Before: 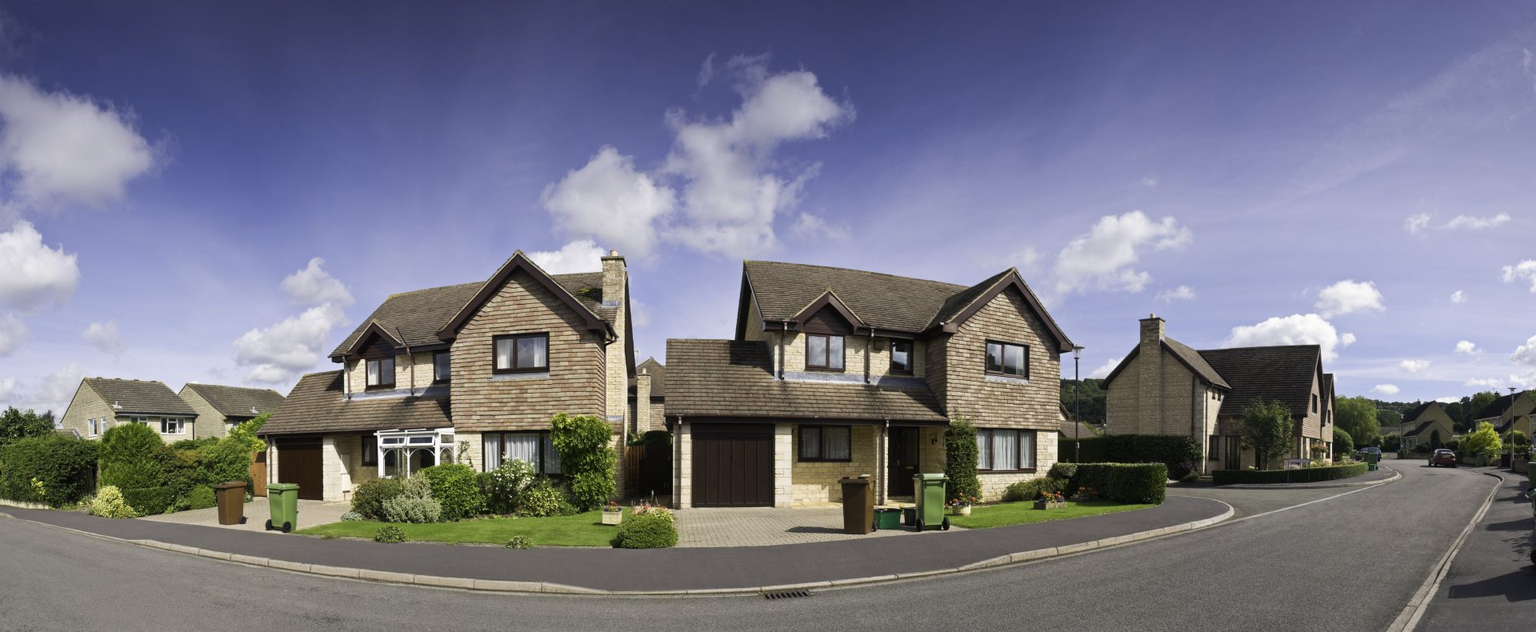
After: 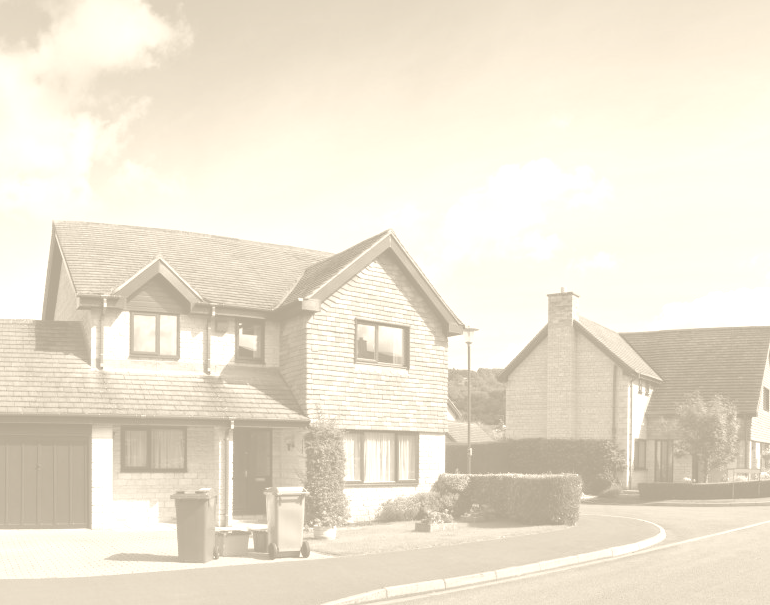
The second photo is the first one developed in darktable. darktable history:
colorize: hue 36°, saturation 71%, lightness 80.79%
crop: left 45.721%, top 13.393%, right 14.118%, bottom 10.01%
